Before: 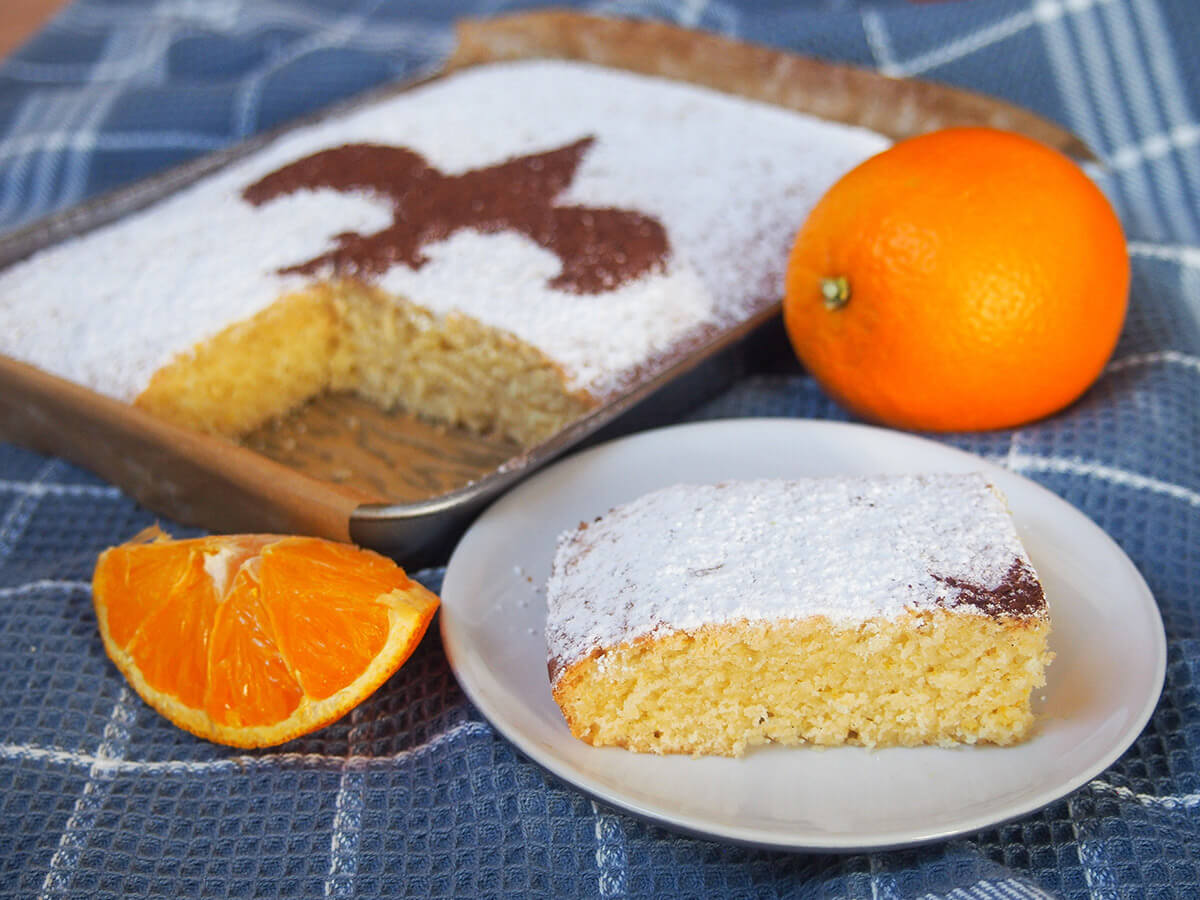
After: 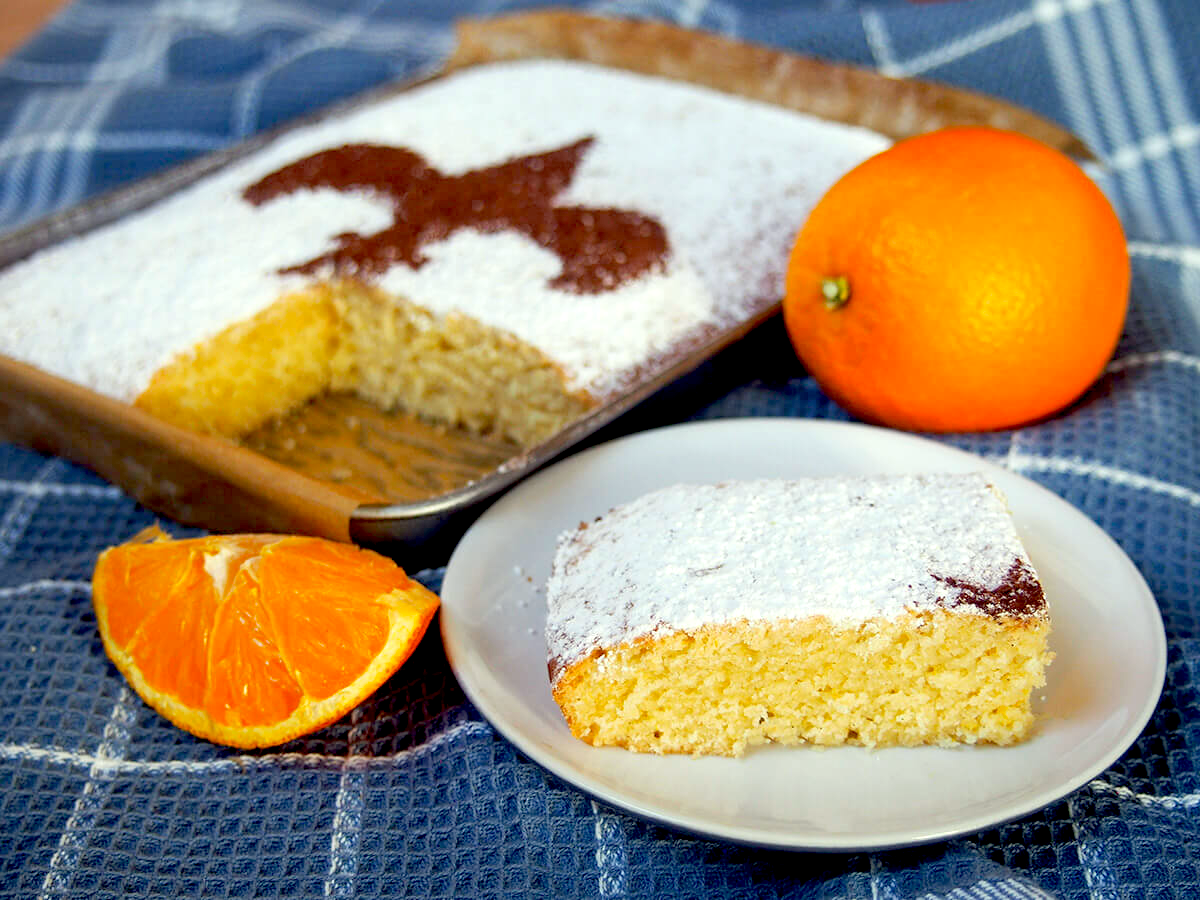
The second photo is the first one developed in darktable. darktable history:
color correction: highlights a* -4.28, highlights b* 6.53
exposure: black level correction 0.031, exposure 0.304 EV, compensate highlight preservation false
